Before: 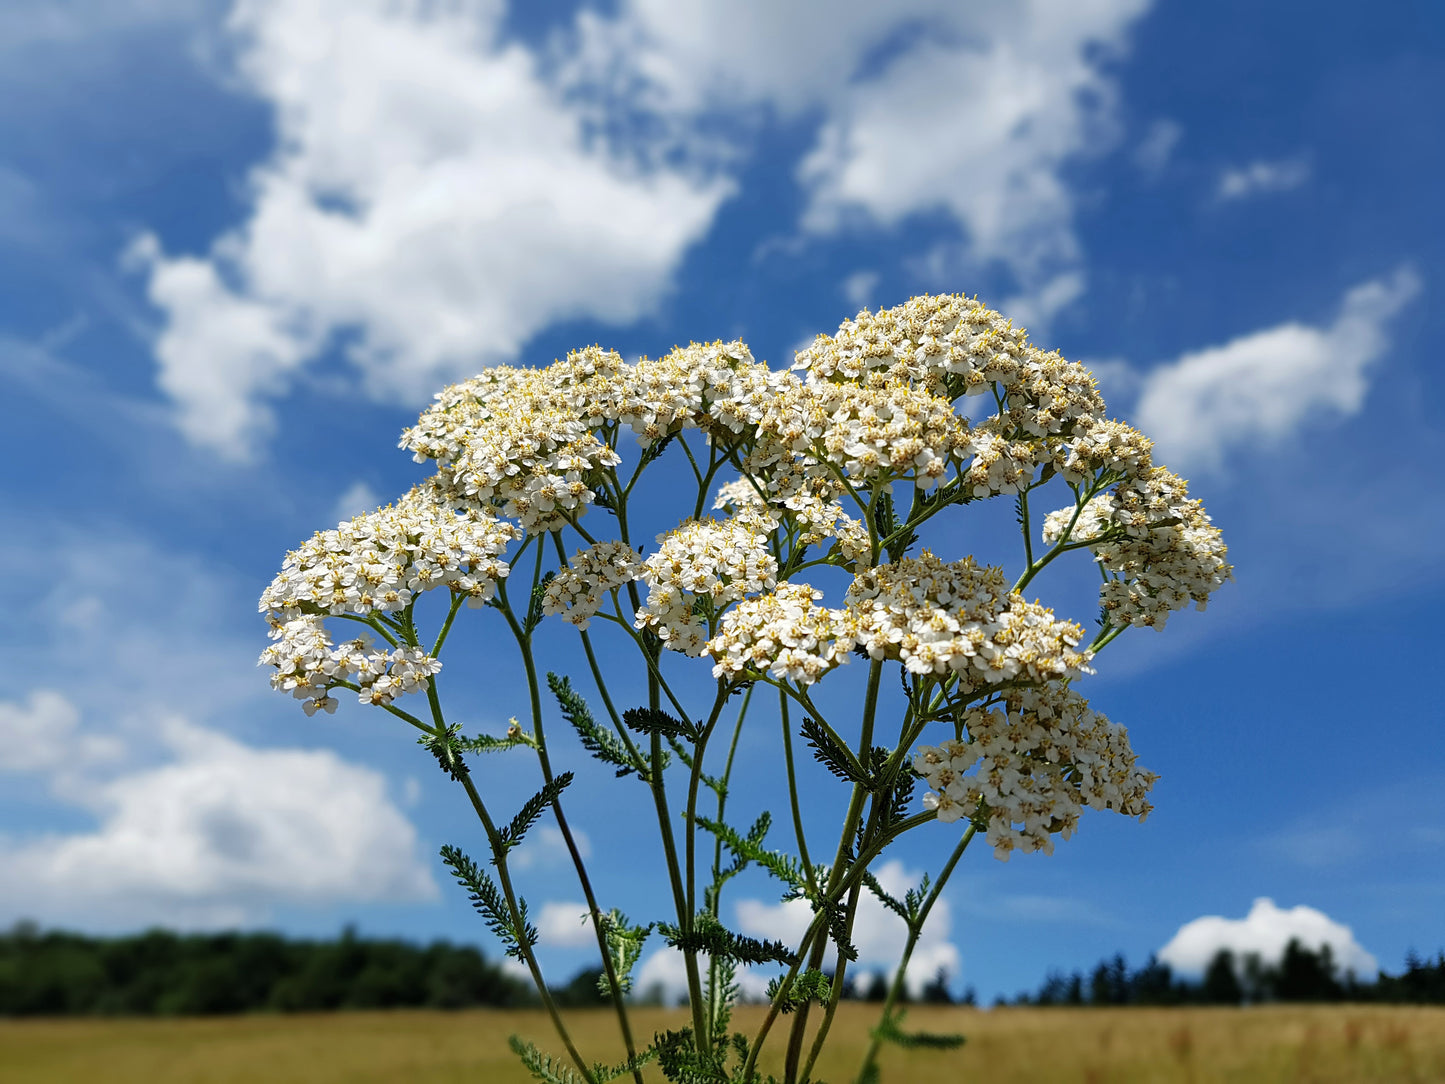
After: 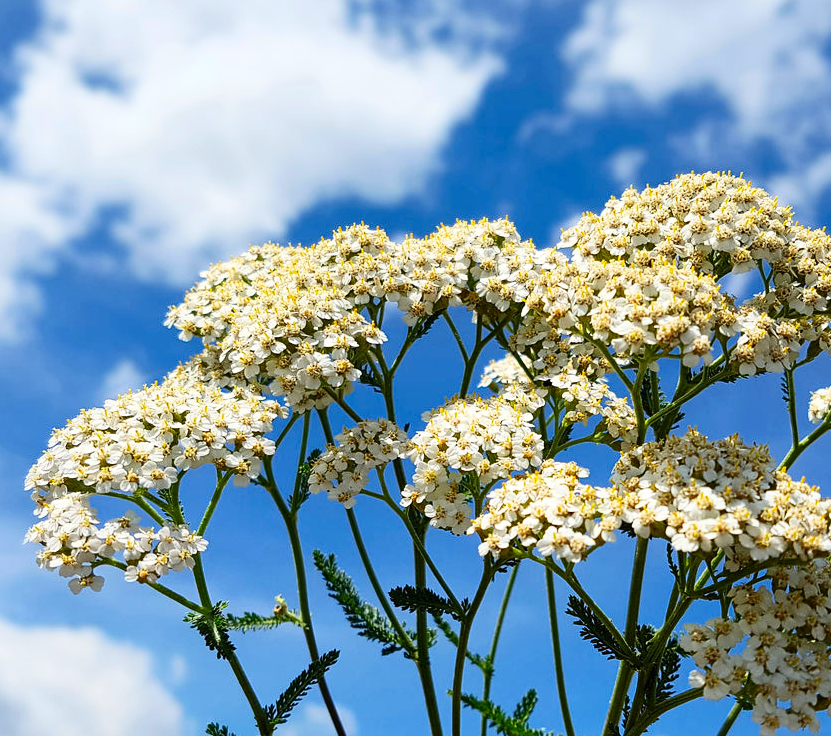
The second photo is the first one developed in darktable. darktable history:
crop: left 16.236%, top 11.339%, right 26.212%, bottom 20.698%
contrast brightness saturation: contrast 0.226, brightness 0.095, saturation 0.291
